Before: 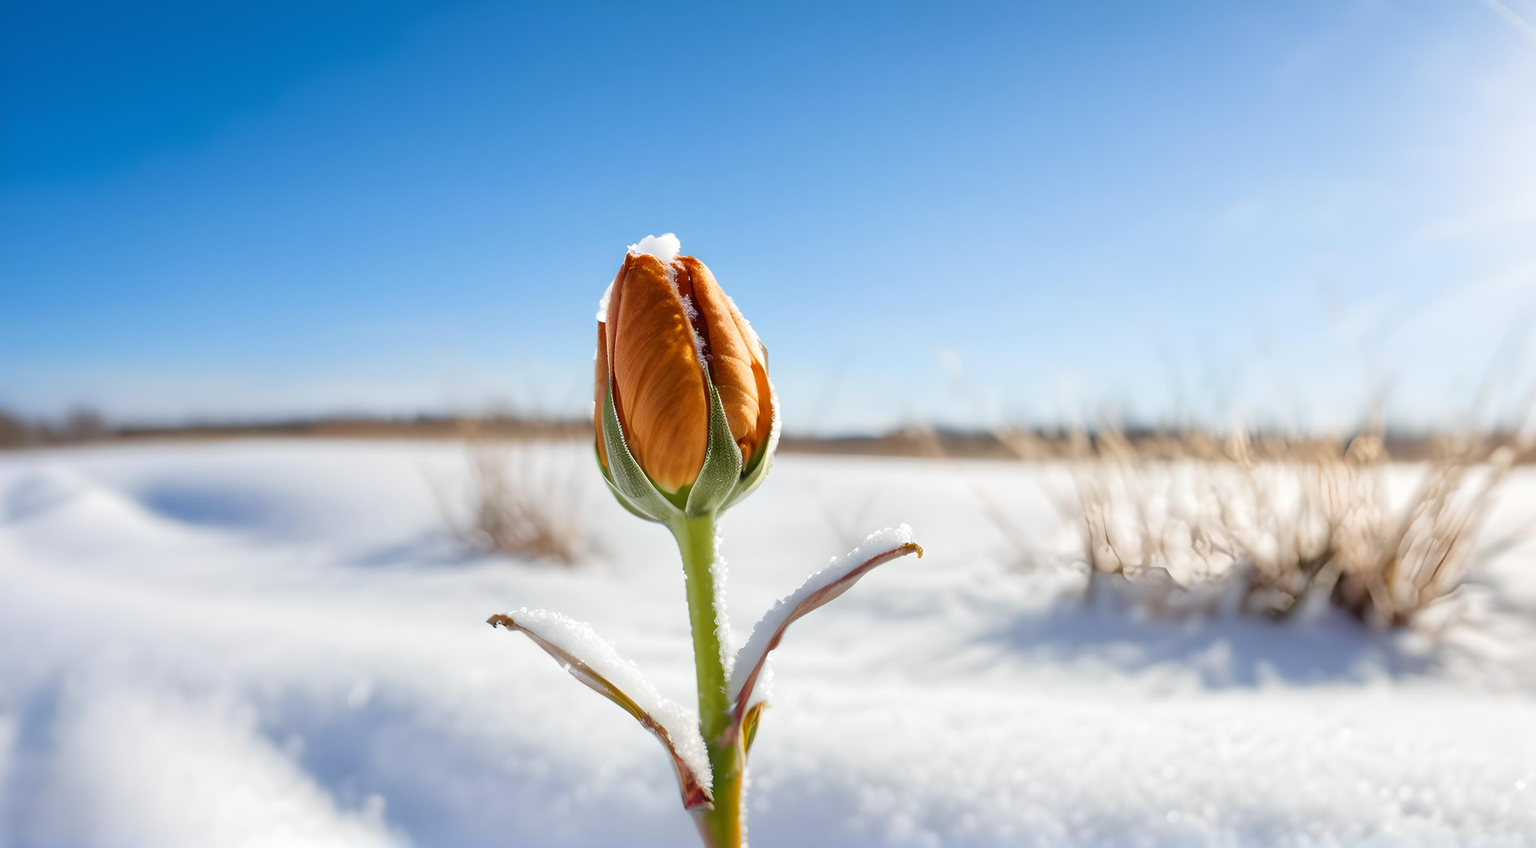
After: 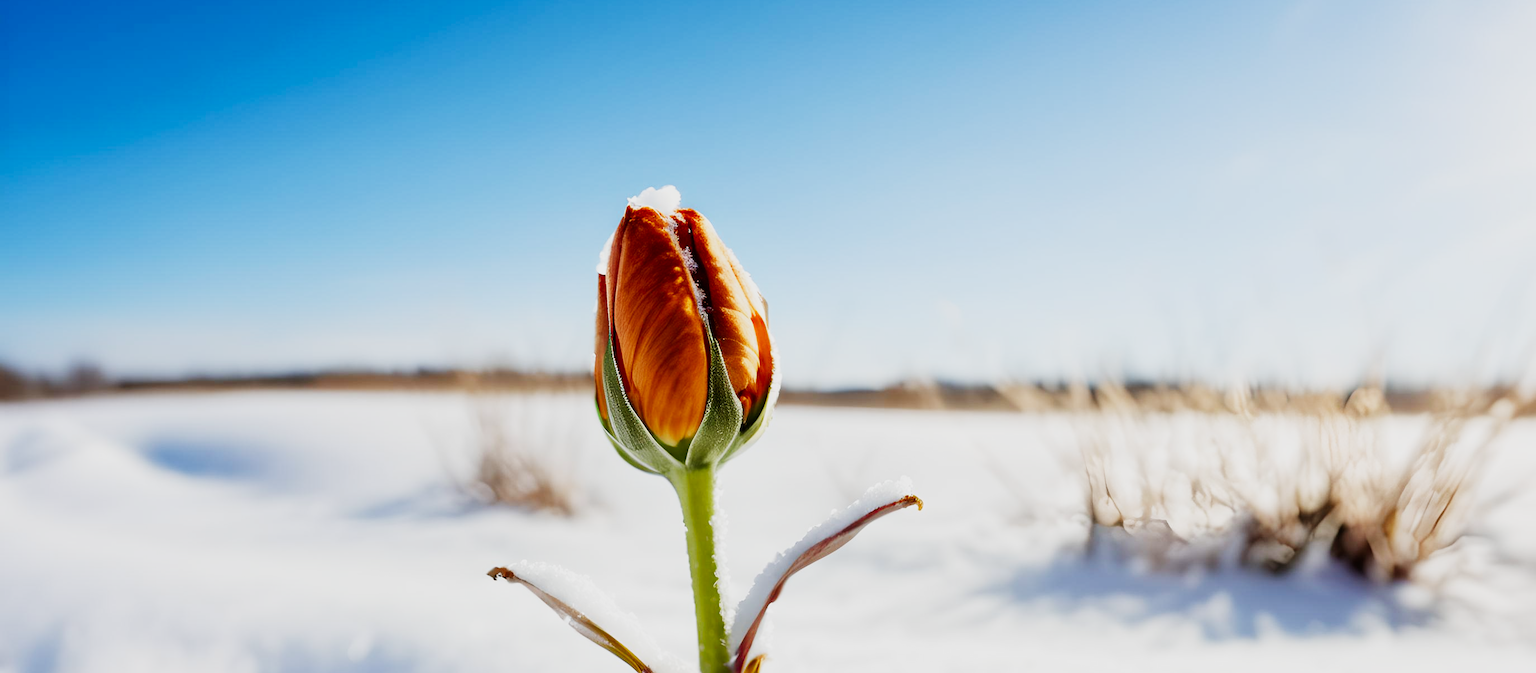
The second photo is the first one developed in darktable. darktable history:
sigmoid: contrast 2, skew -0.2, preserve hue 0%, red attenuation 0.1, red rotation 0.035, green attenuation 0.1, green rotation -0.017, blue attenuation 0.15, blue rotation -0.052, base primaries Rec2020
crop and rotate: top 5.667%, bottom 14.937%
